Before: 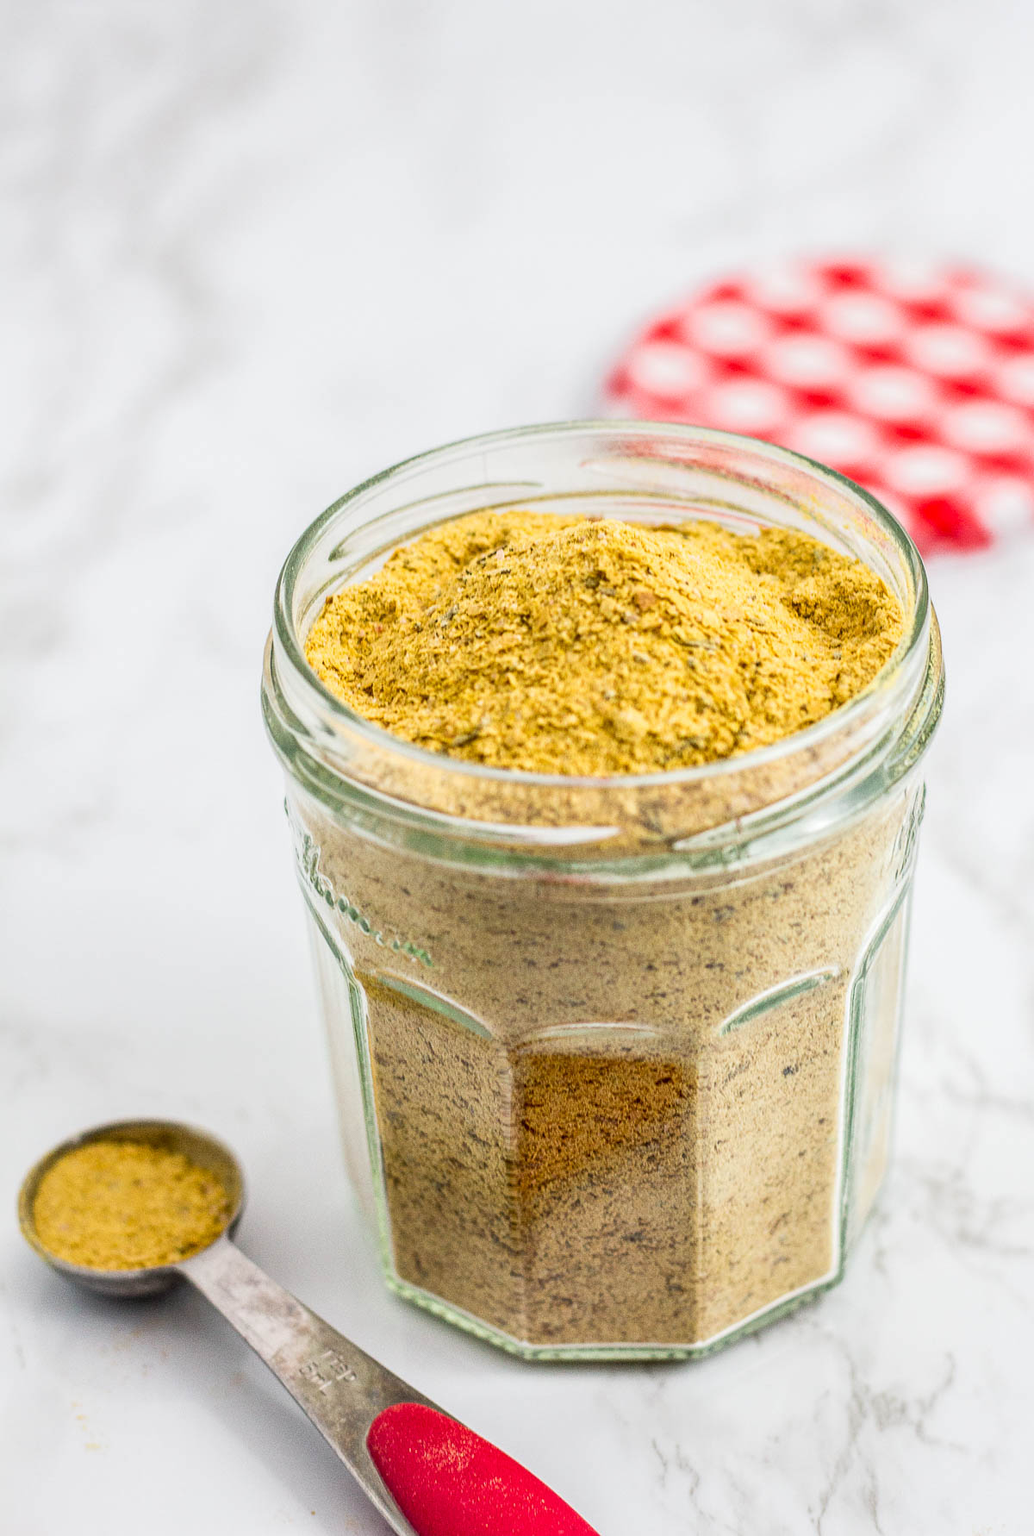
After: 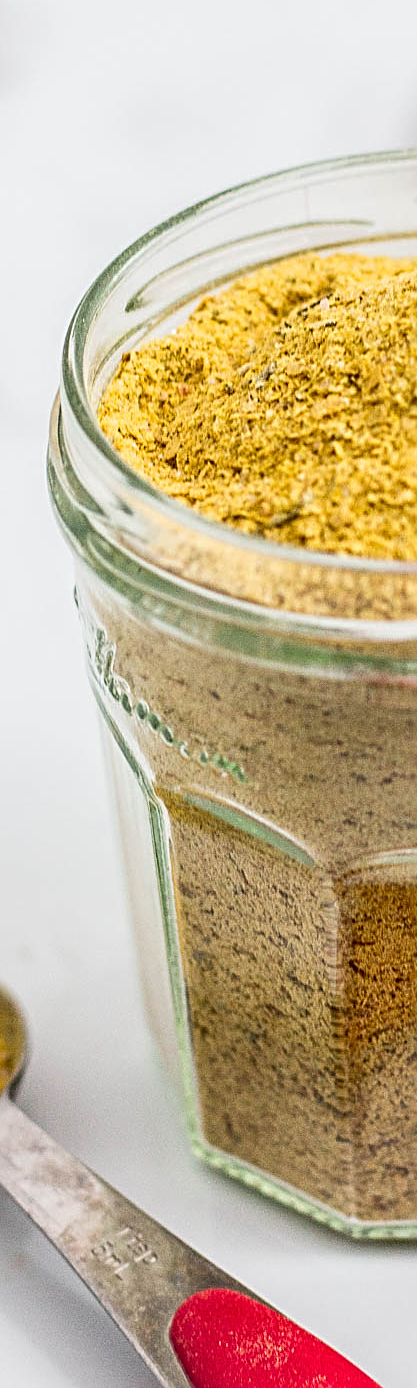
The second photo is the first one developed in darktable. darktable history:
sharpen: radius 2.756
crop and rotate: left 21.365%, top 19.077%, right 43.815%, bottom 2.982%
